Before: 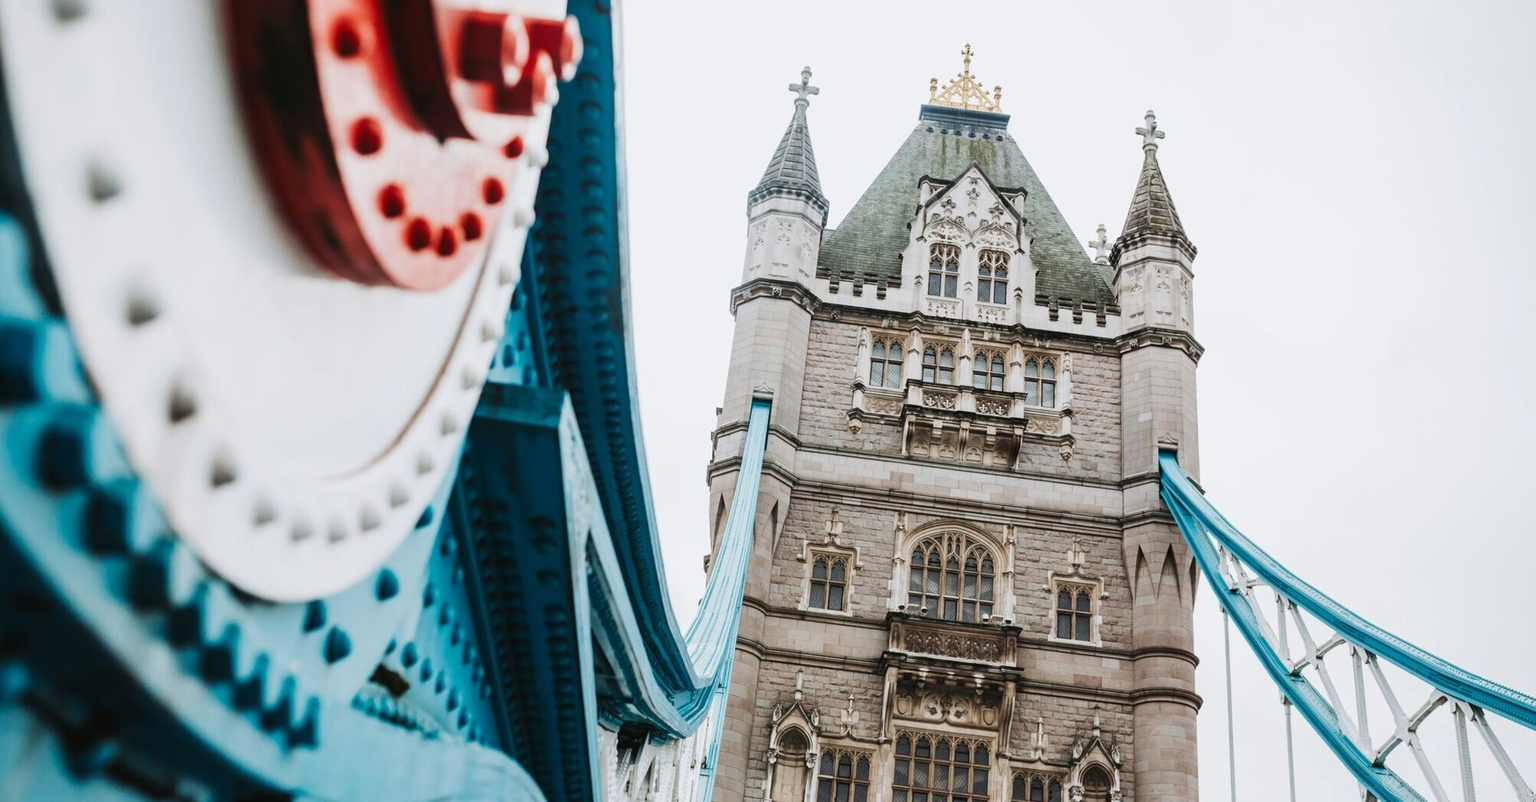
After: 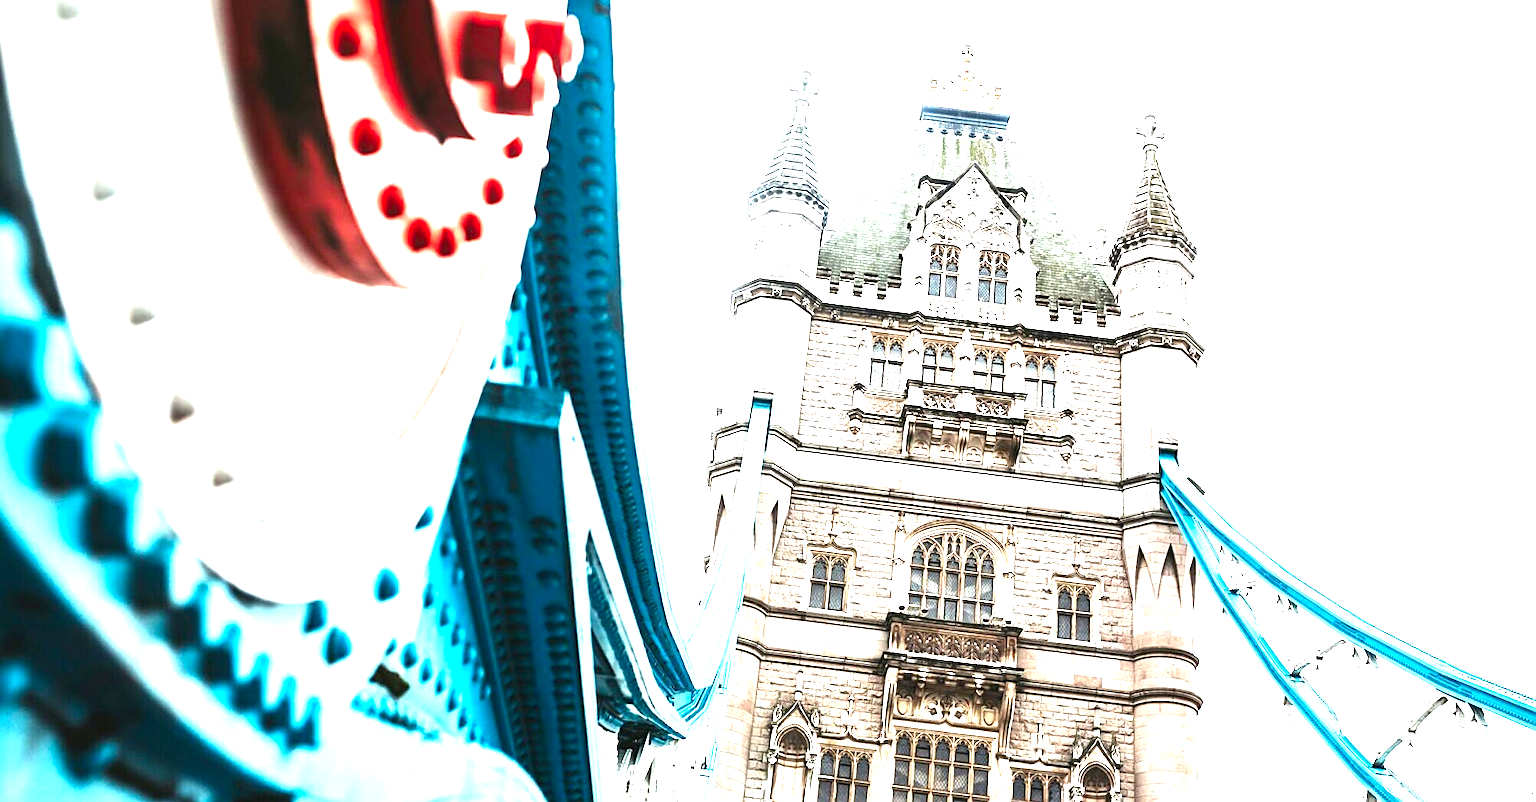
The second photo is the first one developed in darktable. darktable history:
exposure: exposure 1.203 EV, compensate highlight preservation false
contrast brightness saturation: contrast 0.027, brightness -0.035
levels: levels [0, 0.394, 0.787]
sharpen: on, module defaults
